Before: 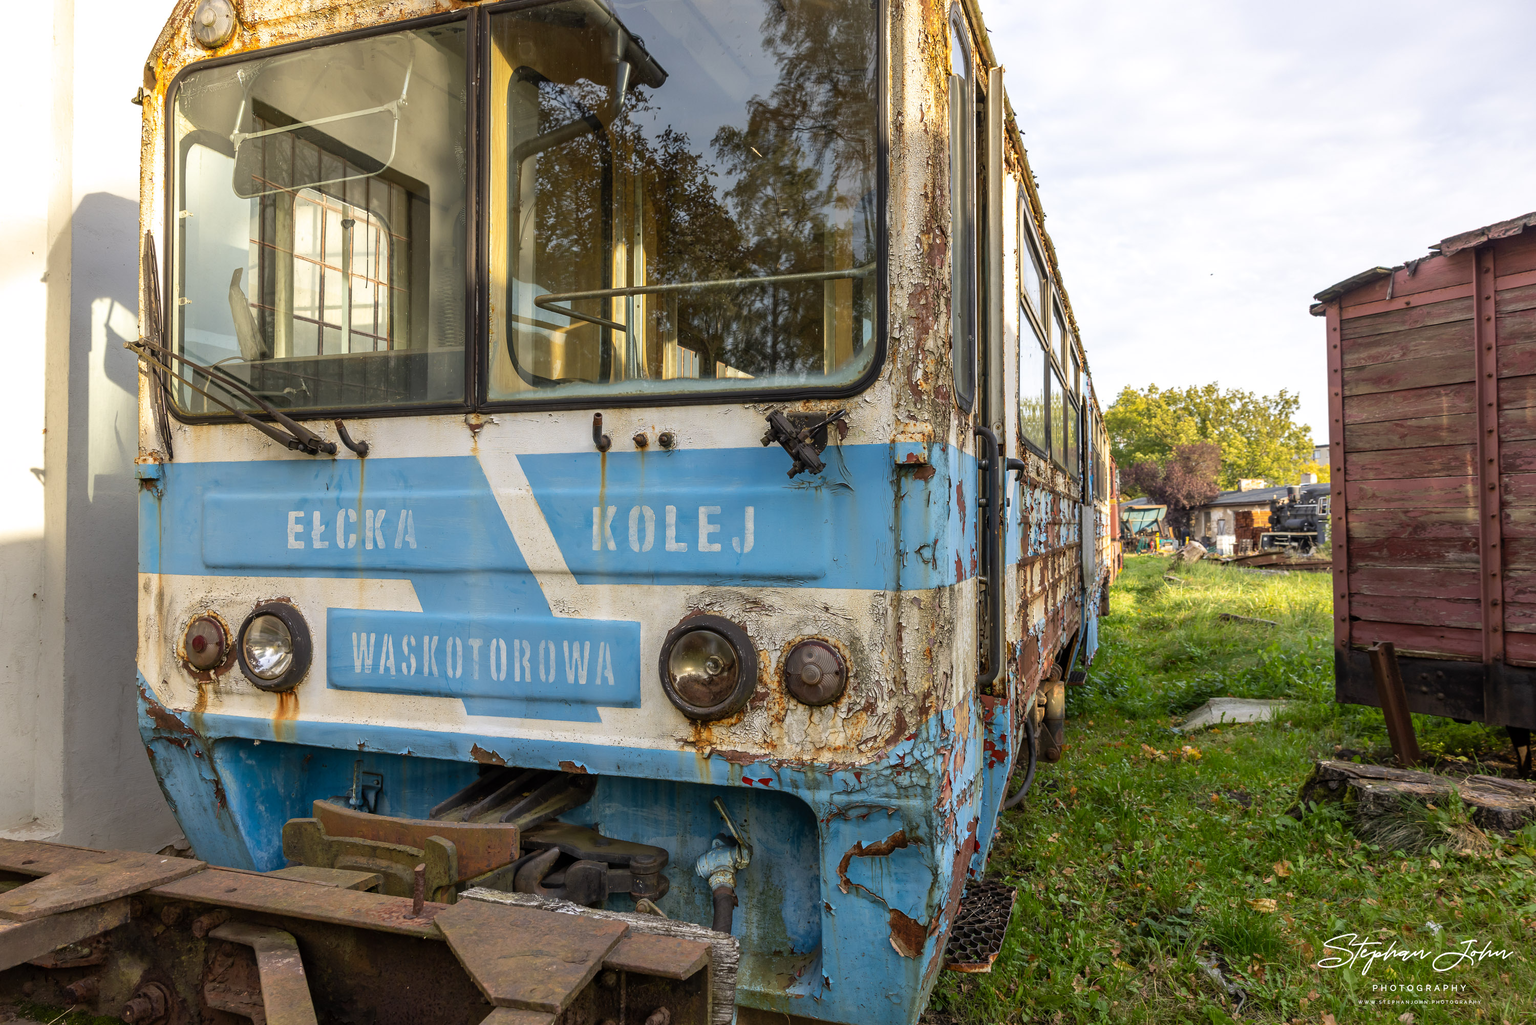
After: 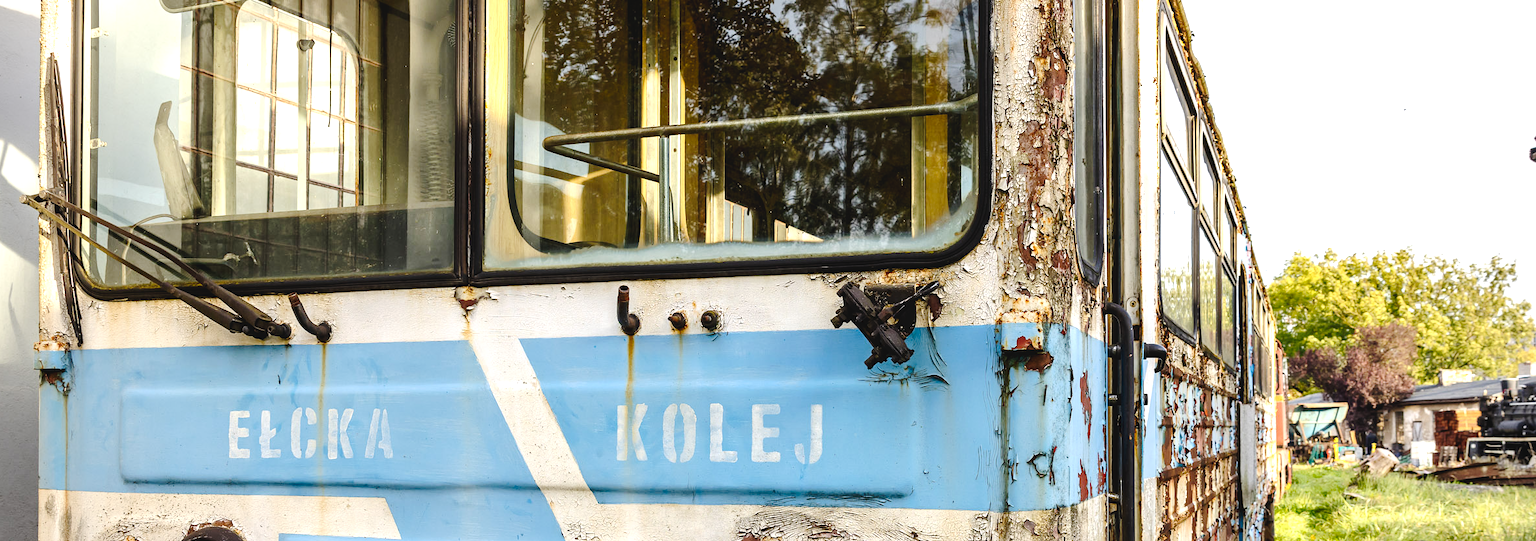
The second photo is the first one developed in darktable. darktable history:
crop: left 7.036%, top 18.398%, right 14.379%, bottom 40.043%
vignetting: fall-off radius 60.92%
color balance rgb: linear chroma grading › shadows 19.44%, linear chroma grading › highlights 3.42%, linear chroma grading › mid-tones 10.16%
tone equalizer: -8 EV -0.75 EV, -7 EV -0.7 EV, -6 EV -0.6 EV, -5 EV -0.4 EV, -3 EV 0.4 EV, -2 EV 0.6 EV, -1 EV 0.7 EV, +0 EV 0.75 EV, edges refinement/feathering 500, mask exposure compensation -1.57 EV, preserve details no
tone curve: curves: ch0 [(0, 0) (0.003, 0.047) (0.011, 0.05) (0.025, 0.053) (0.044, 0.057) (0.069, 0.062) (0.1, 0.084) (0.136, 0.115) (0.177, 0.159) (0.224, 0.216) (0.277, 0.289) (0.335, 0.382) (0.399, 0.474) (0.468, 0.561) (0.543, 0.636) (0.623, 0.705) (0.709, 0.778) (0.801, 0.847) (0.898, 0.916) (1, 1)], preserve colors none
